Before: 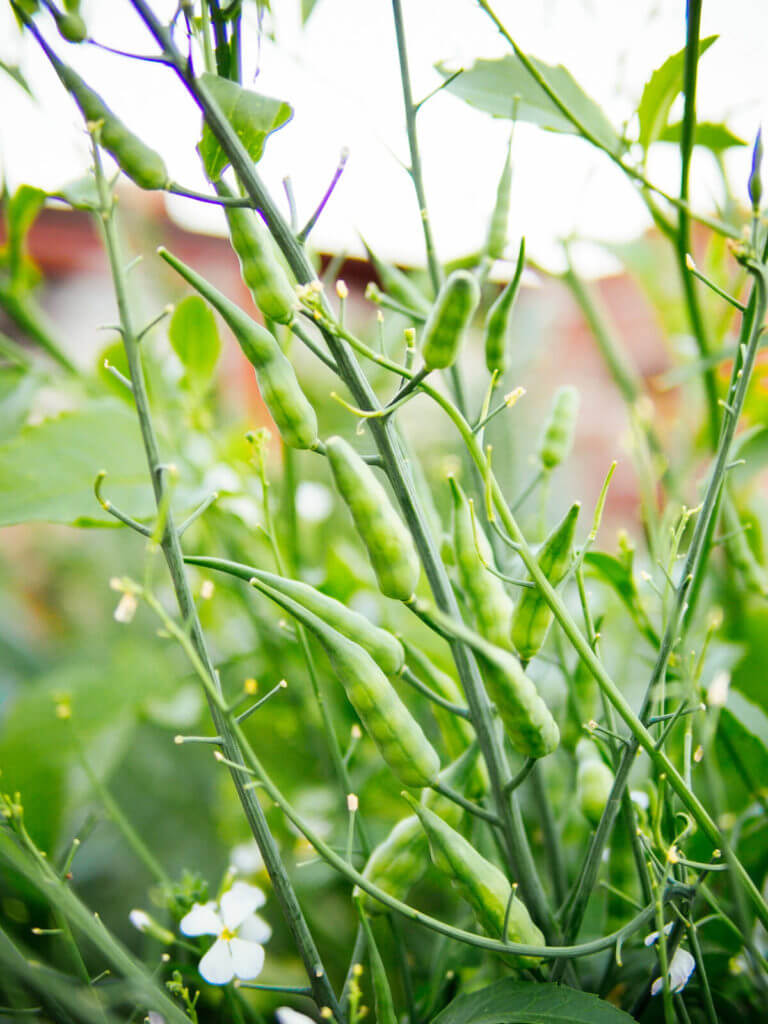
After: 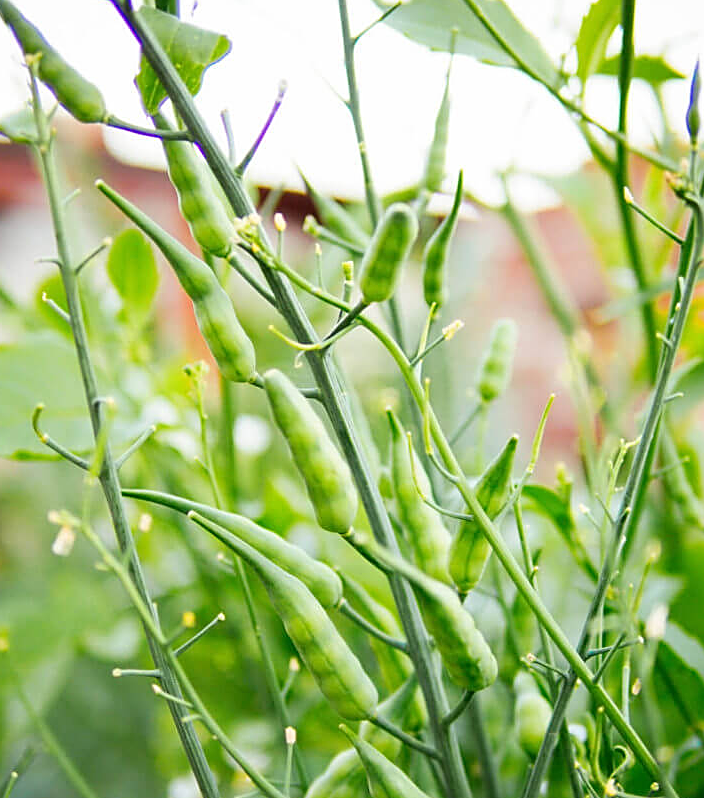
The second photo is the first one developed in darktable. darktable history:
sharpen: on, module defaults
crop: left 8.155%, top 6.611%, bottom 15.385%
